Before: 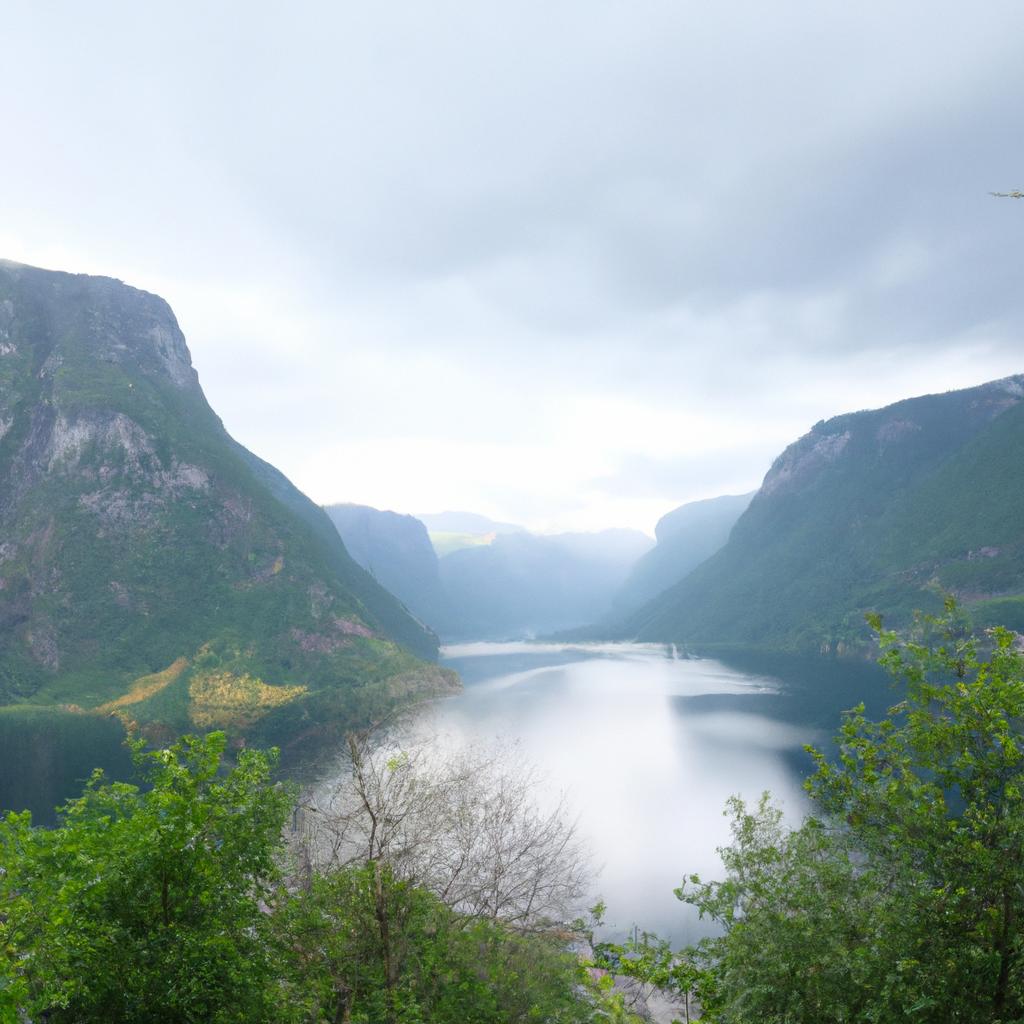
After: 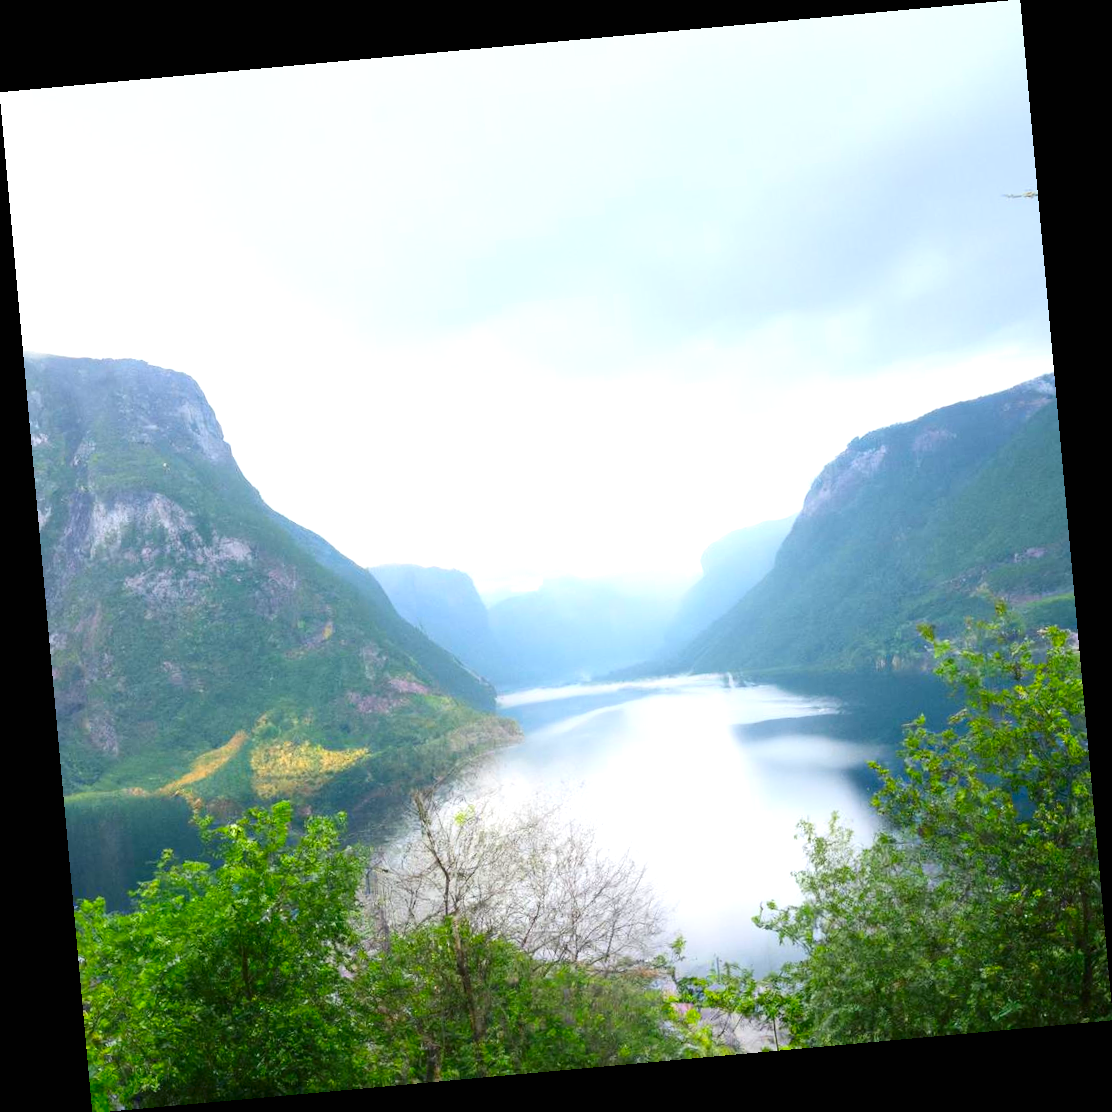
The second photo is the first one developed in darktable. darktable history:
exposure: black level correction 0, exposure 0.5 EV, compensate exposure bias true, compensate highlight preservation false
rotate and perspective: rotation -5.2°, automatic cropping off
contrast brightness saturation: contrast 0.16, saturation 0.32
